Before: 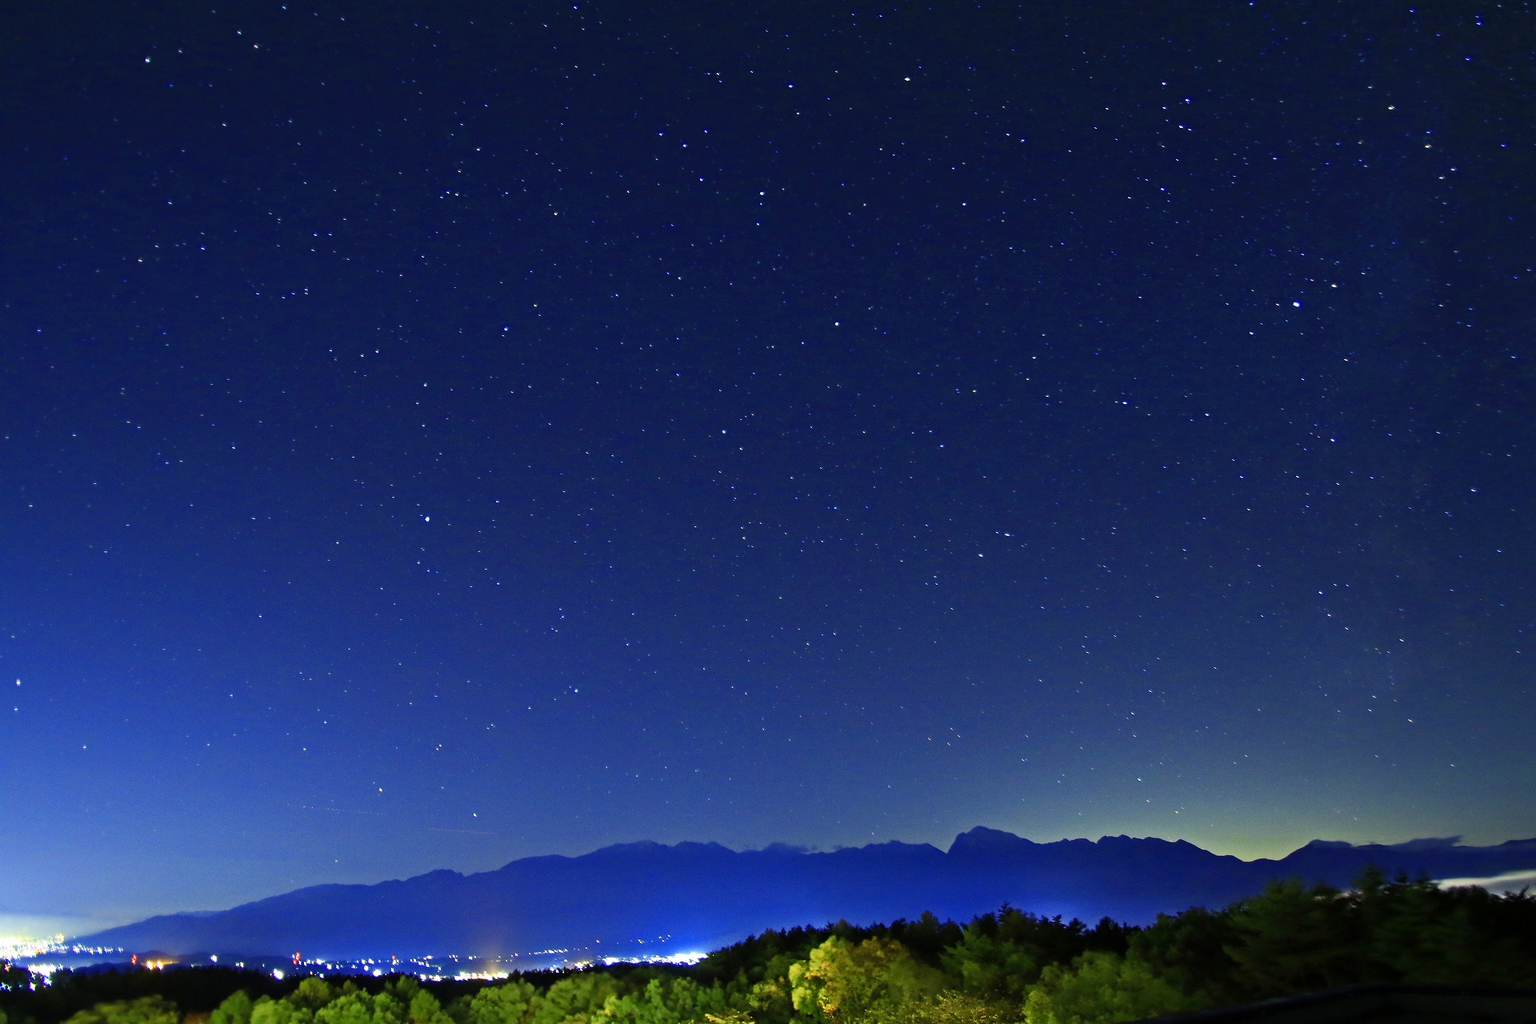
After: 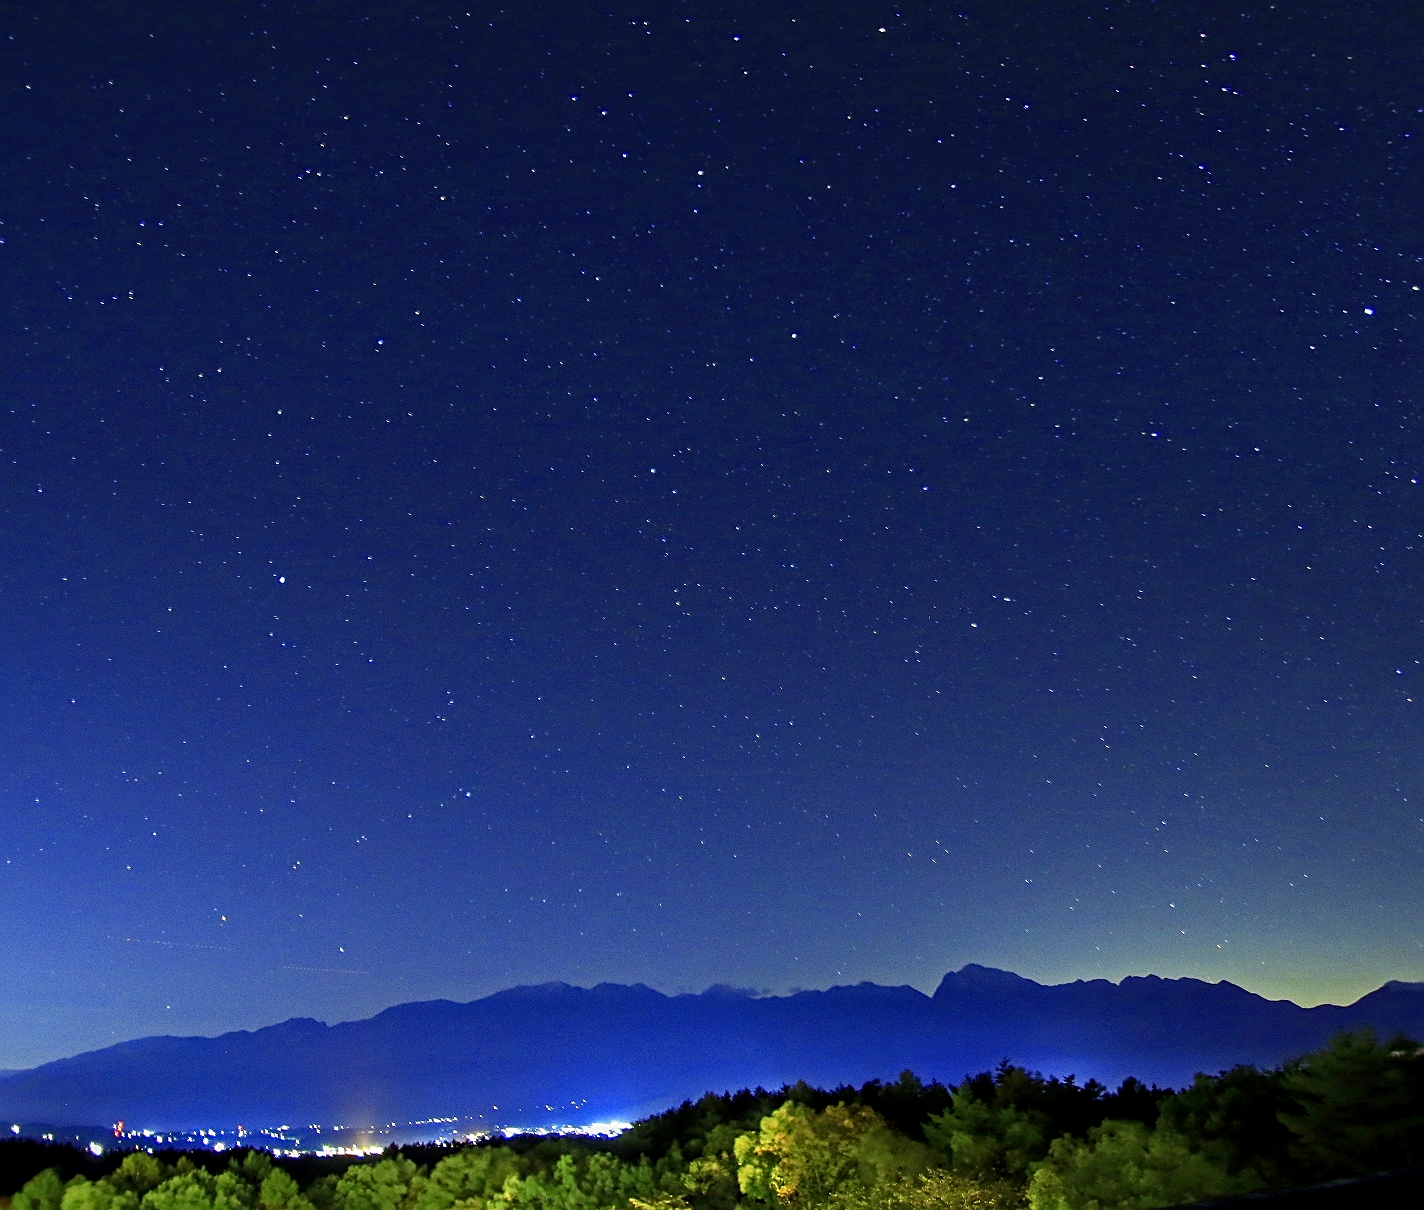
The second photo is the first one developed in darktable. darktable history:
crop and rotate: left 13.176%, top 5.41%, right 12.619%
local contrast: on, module defaults
sharpen: on, module defaults
